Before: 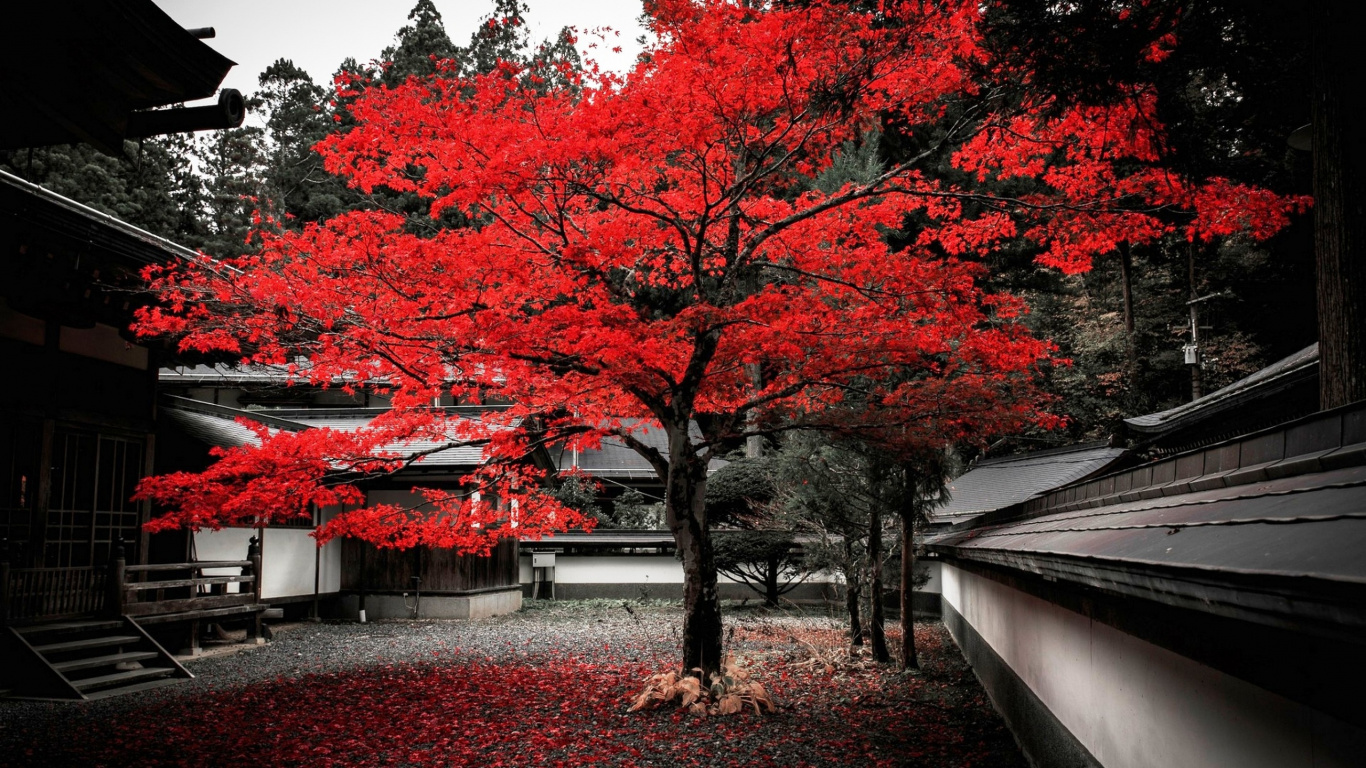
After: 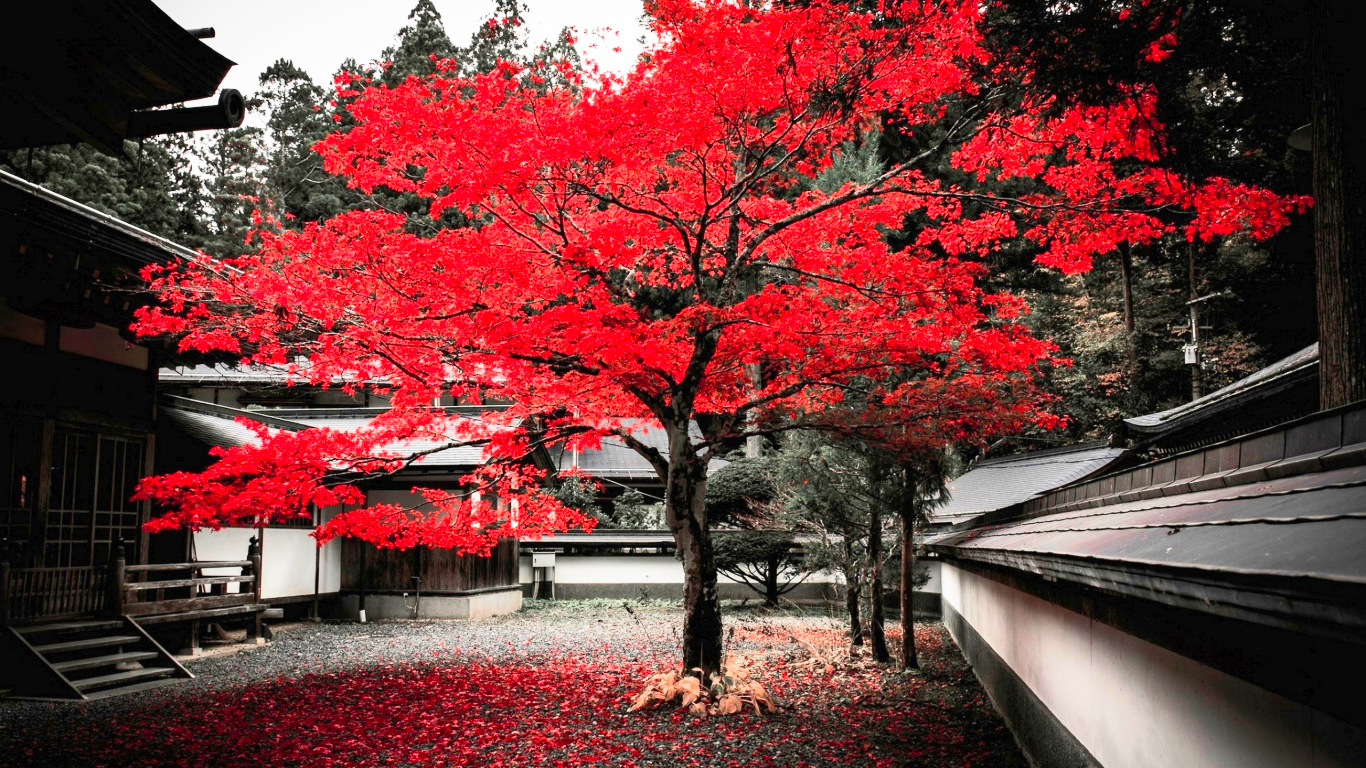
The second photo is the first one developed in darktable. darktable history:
tone curve: curves: ch0 [(0, 0) (0.003, 0.015) (0.011, 0.025) (0.025, 0.056) (0.044, 0.104) (0.069, 0.139) (0.1, 0.181) (0.136, 0.226) (0.177, 0.28) (0.224, 0.346) (0.277, 0.42) (0.335, 0.505) (0.399, 0.594) (0.468, 0.699) (0.543, 0.776) (0.623, 0.848) (0.709, 0.893) (0.801, 0.93) (0.898, 0.97) (1, 1)], color space Lab, linked channels, preserve colors none
